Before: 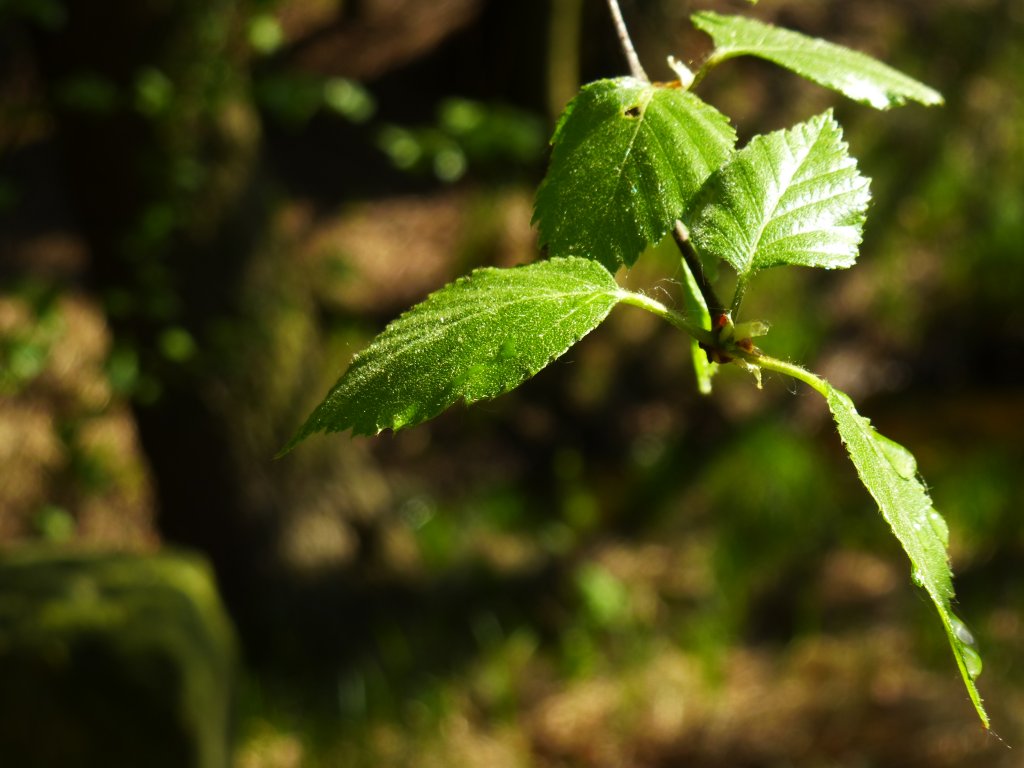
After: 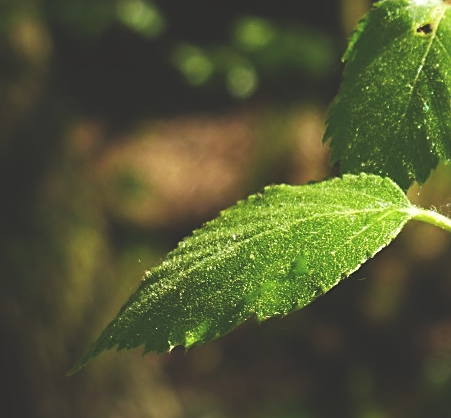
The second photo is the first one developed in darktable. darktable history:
sharpen: on, module defaults
exposure: black level correction -0.027, compensate highlight preservation false
crop: left 20.324%, top 10.912%, right 35.545%, bottom 34.537%
